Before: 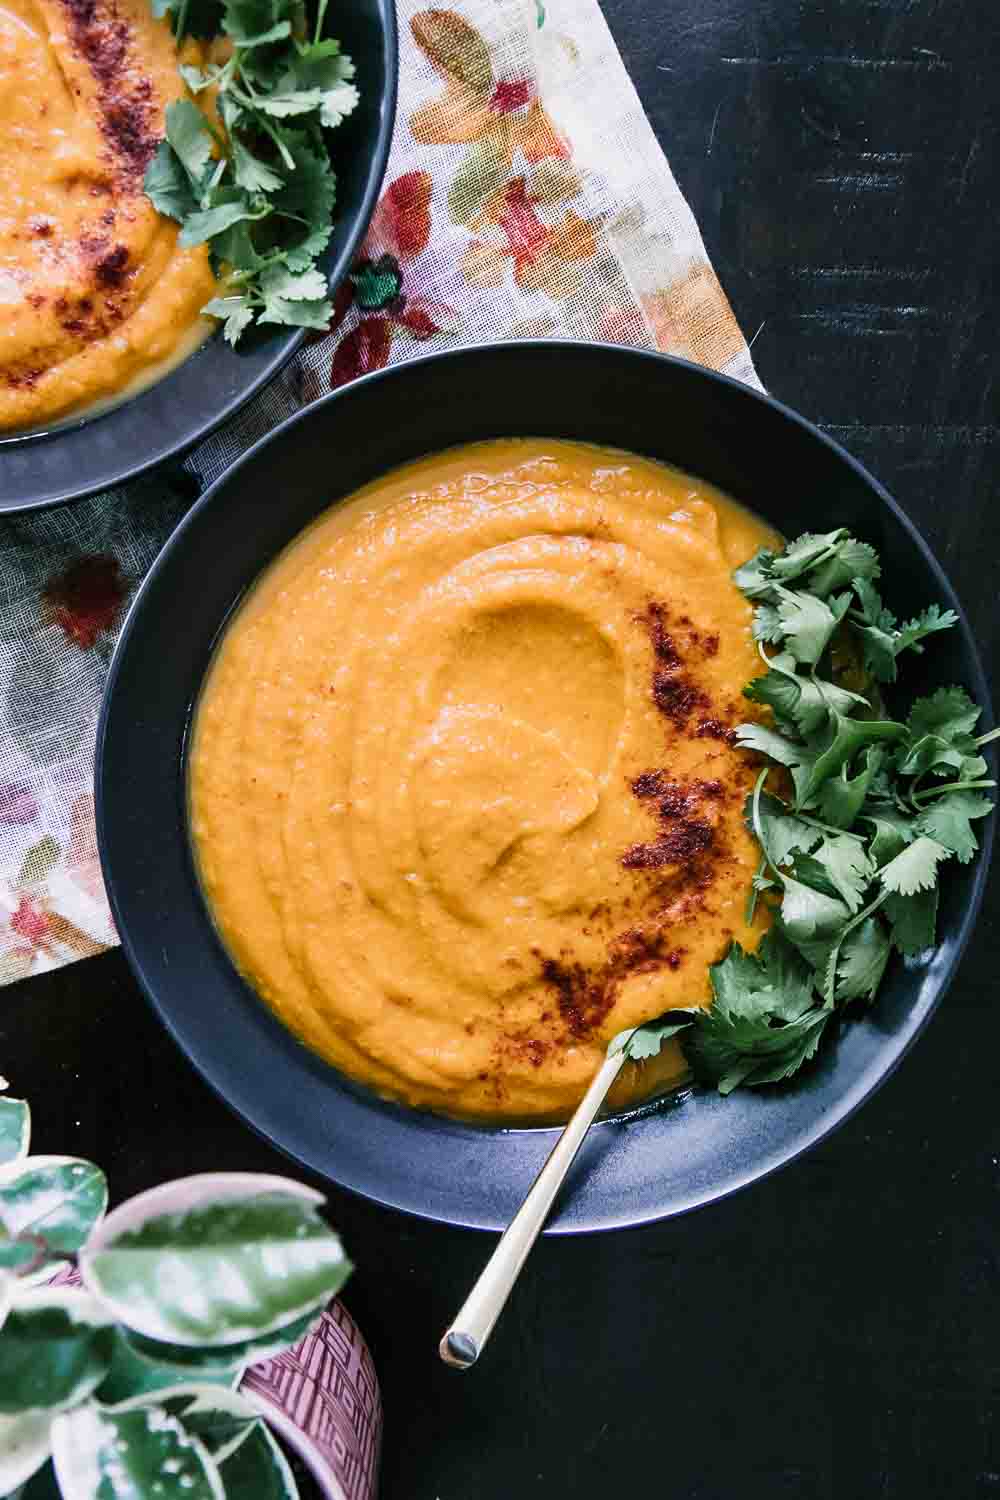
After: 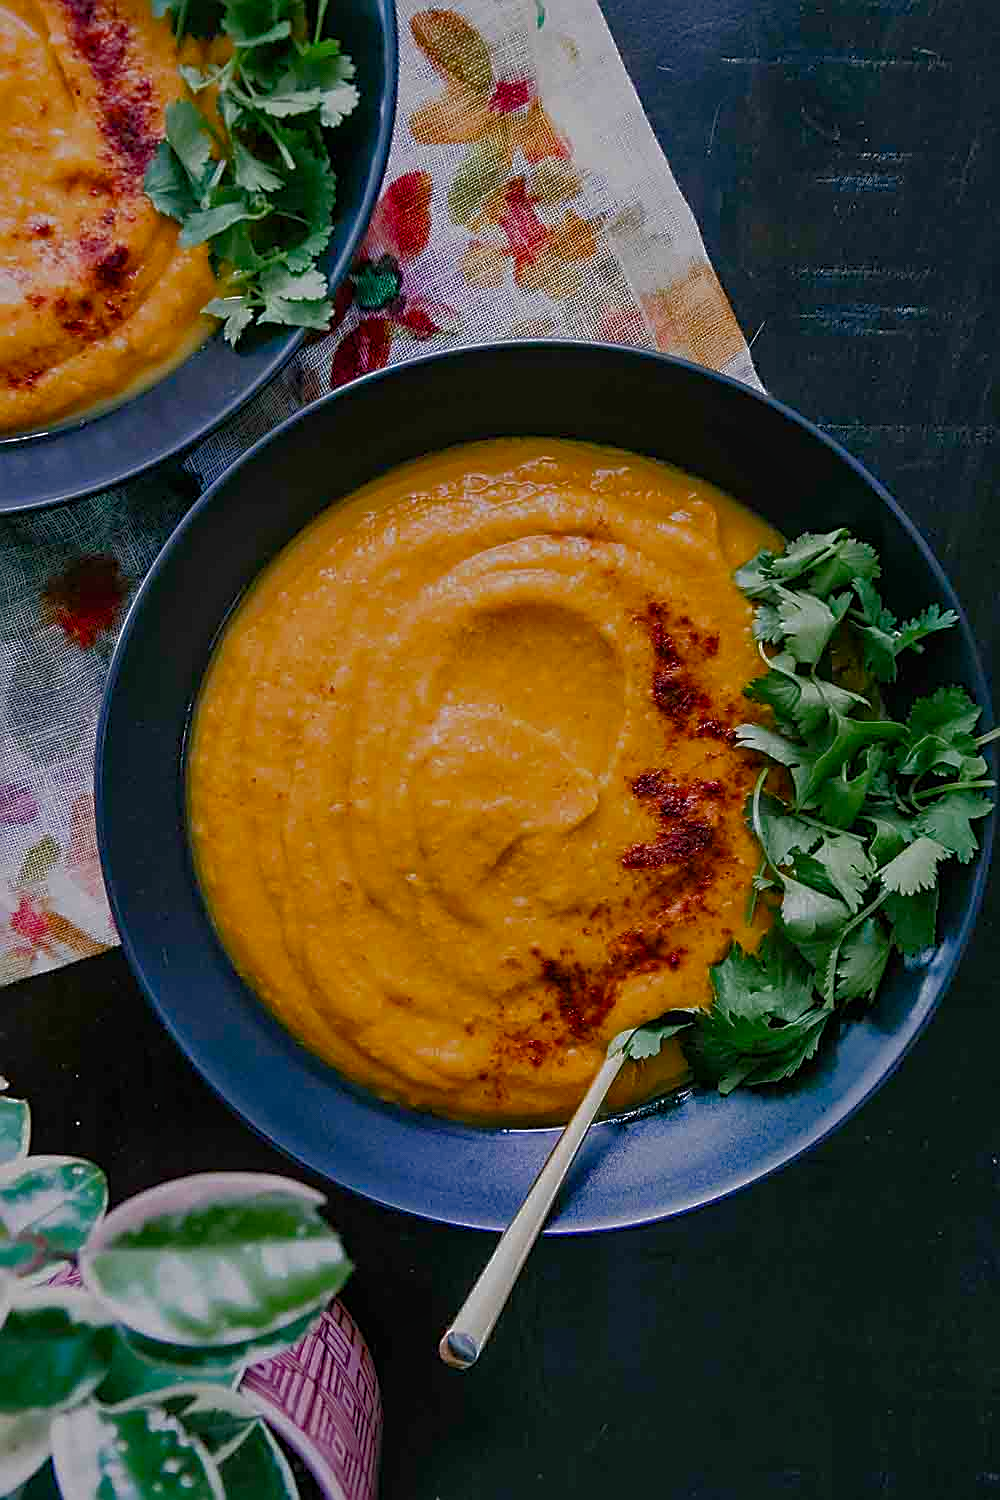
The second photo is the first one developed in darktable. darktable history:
shadows and highlights: shadows 40.28, highlights -59.96
exposure: exposure -0.153 EV, compensate highlight preservation false
color balance rgb: linear chroma grading › global chroma 9.213%, perceptual saturation grading › global saturation 20%, perceptual saturation grading › highlights -24.714%, perceptual saturation grading › shadows 25.514%
tone curve: curves: ch0 [(0, 0) (0.91, 0.76) (0.997, 0.913)], color space Lab, independent channels, preserve colors none
sharpen: on, module defaults
